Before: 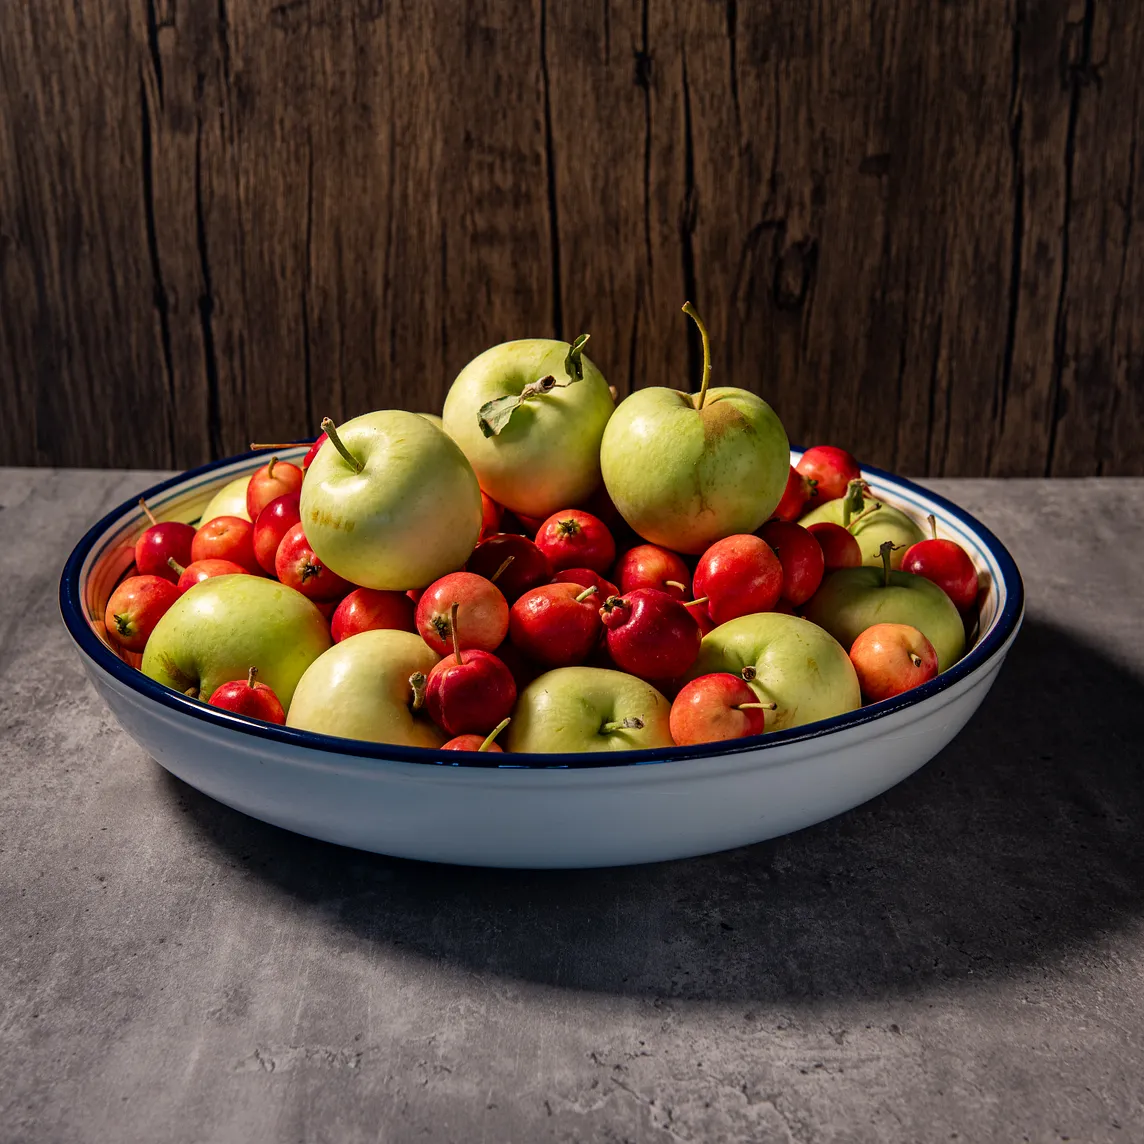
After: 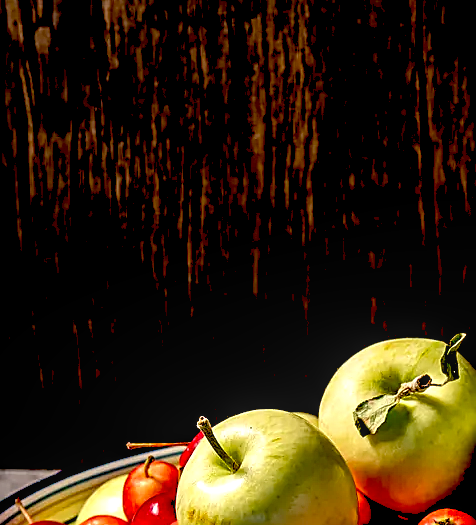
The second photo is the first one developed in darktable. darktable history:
sharpen: on, module defaults
local contrast: detail 130%
crop and rotate: left 10.884%, top 0.089%, right 47.471%, bottom 53.99%
exposure: black level correction 0.038, exposure 0.5 EV, compensate highlight preservation false
